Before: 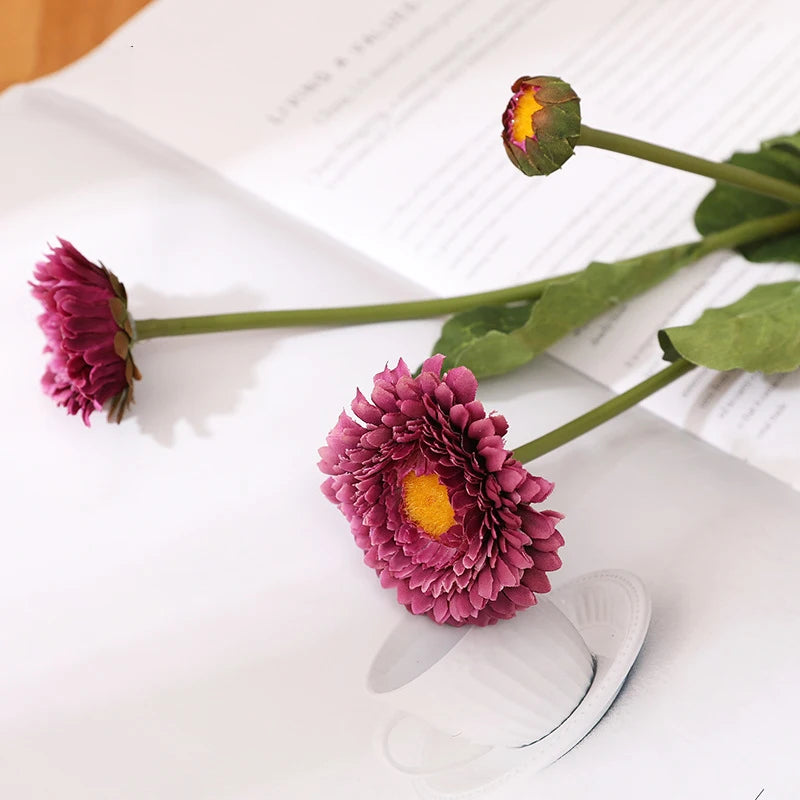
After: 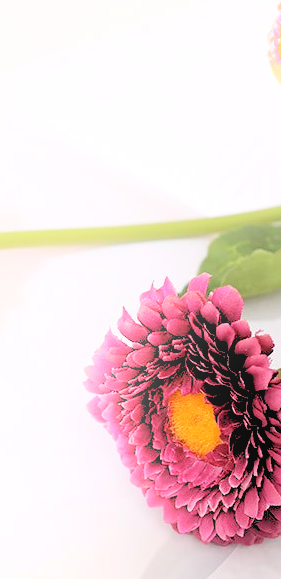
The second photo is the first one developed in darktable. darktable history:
bloom: size 15%, threshold 97%, strength 7%
crop and rotate: left 29.476%, top 10.214%, right 35.32%, bottom 17.333%
rgb levels: levels [[0.027, 0.429, 0.996], [0, 0.5, 1], [0, 0.5, 1]]
